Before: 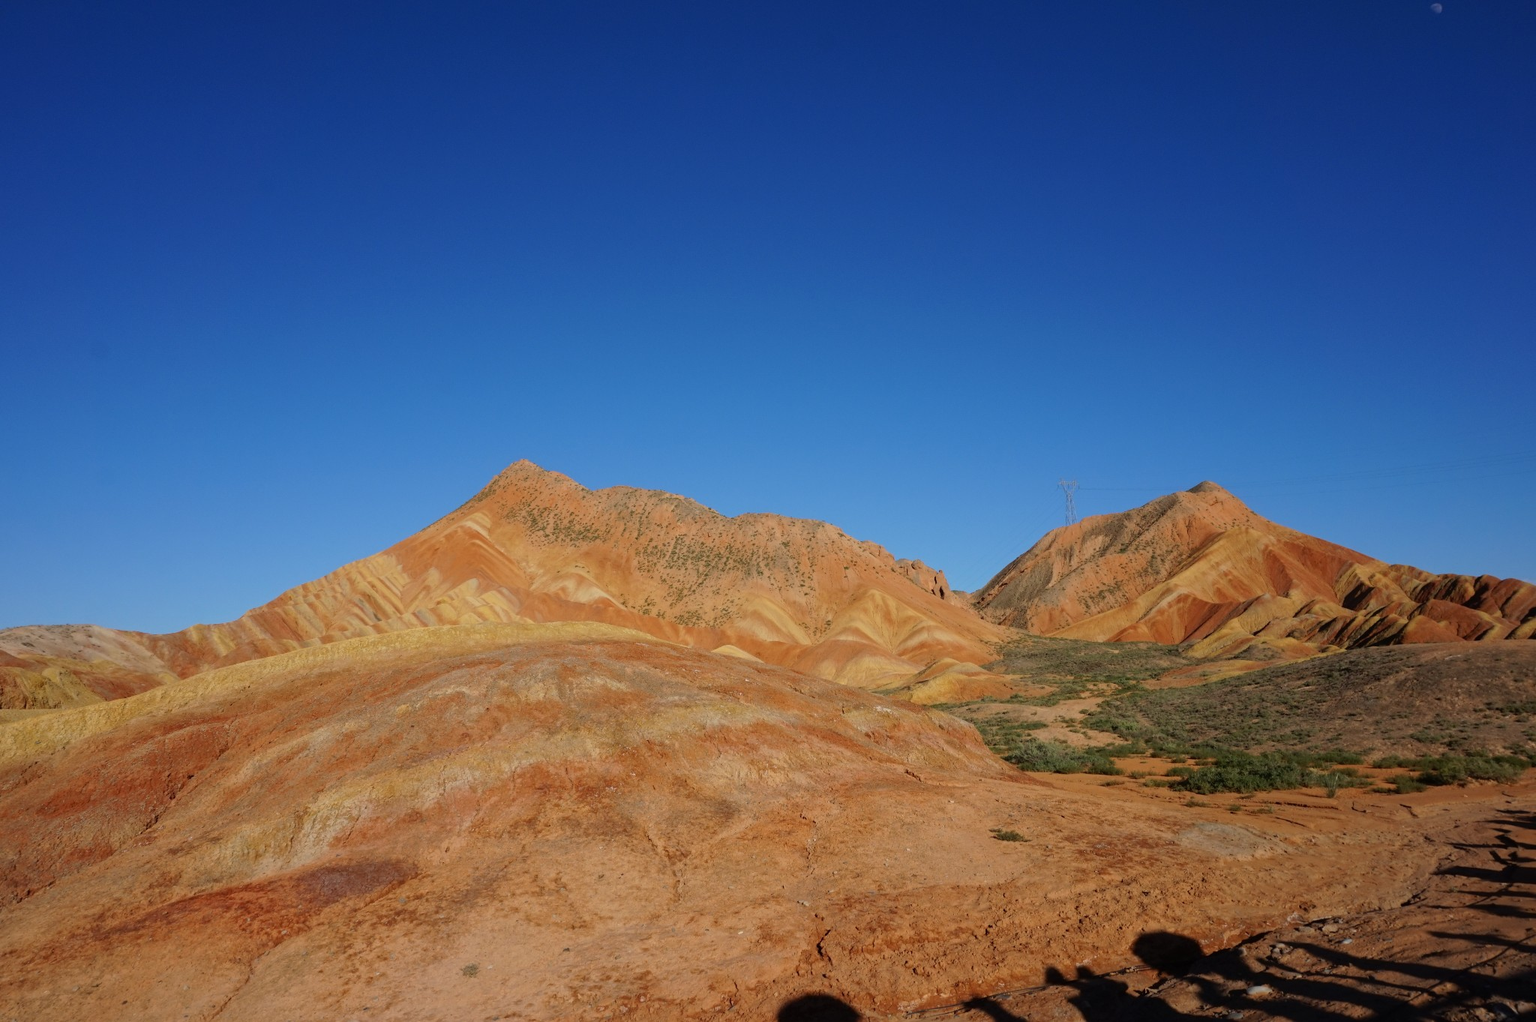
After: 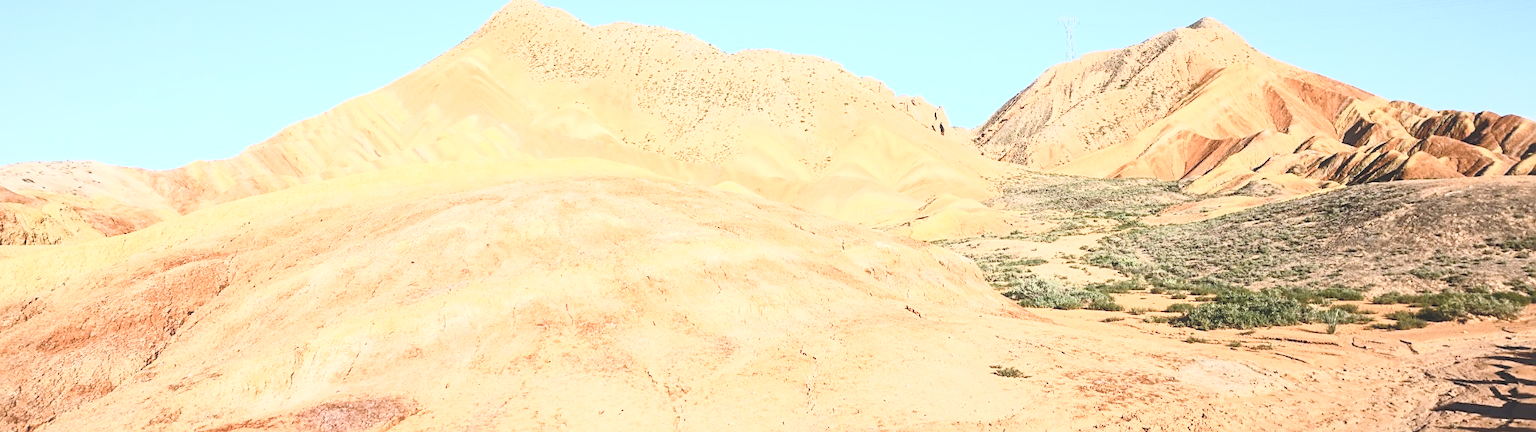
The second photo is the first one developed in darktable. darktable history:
color balance rgb: perceptual saturation grading › global saturation 25.444%, perceptual saturation grading › highlights -27.813%, perceptual saturation grading › shadows 34.186%
exposure: exposure 1.234 EV, compensate highlight preservation false
tone equalizer: mask exposure compensation -0.51 EV
sharpen: on, module defaults
local contrast: highlights 48%, shadows 7%, detail 100%
crop: top 45.418%, bottom 12.184%
contrast brightness saturation: contrast 0.588, brightness 0.575, saturation -0.345
